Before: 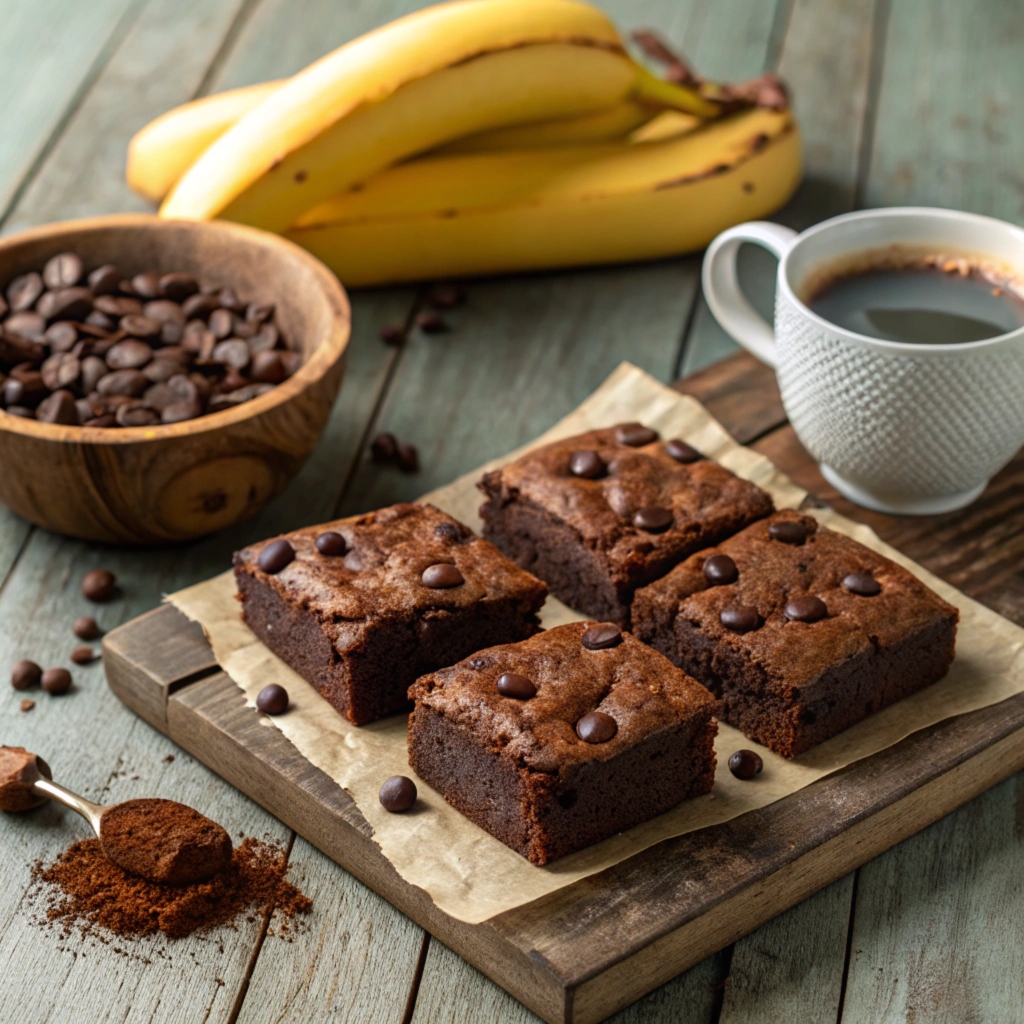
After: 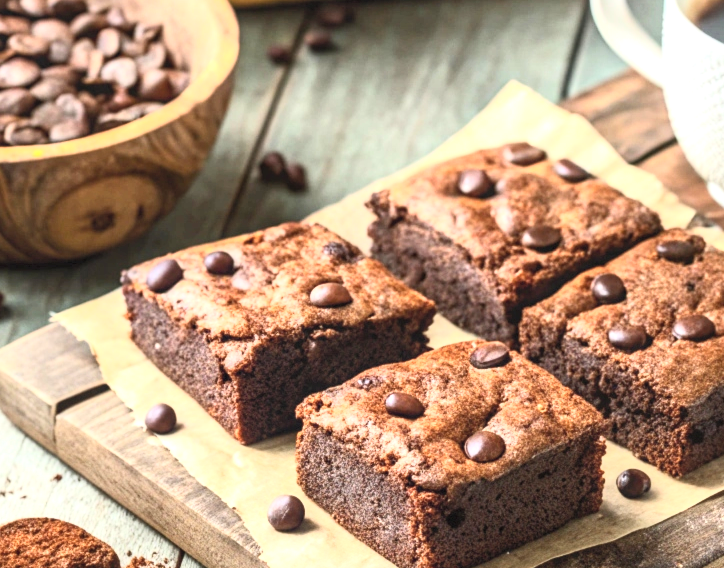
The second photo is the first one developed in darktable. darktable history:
exposure: black level correction 0, exposure 1 EV, compensate highlight preservation false
local contrast: on, module defaults
crop: left 10.977%, top 27.466%, right 18.232%, bottom 16.995%
contrast brightness saturation: contrast 0.377, brightness 0.542
